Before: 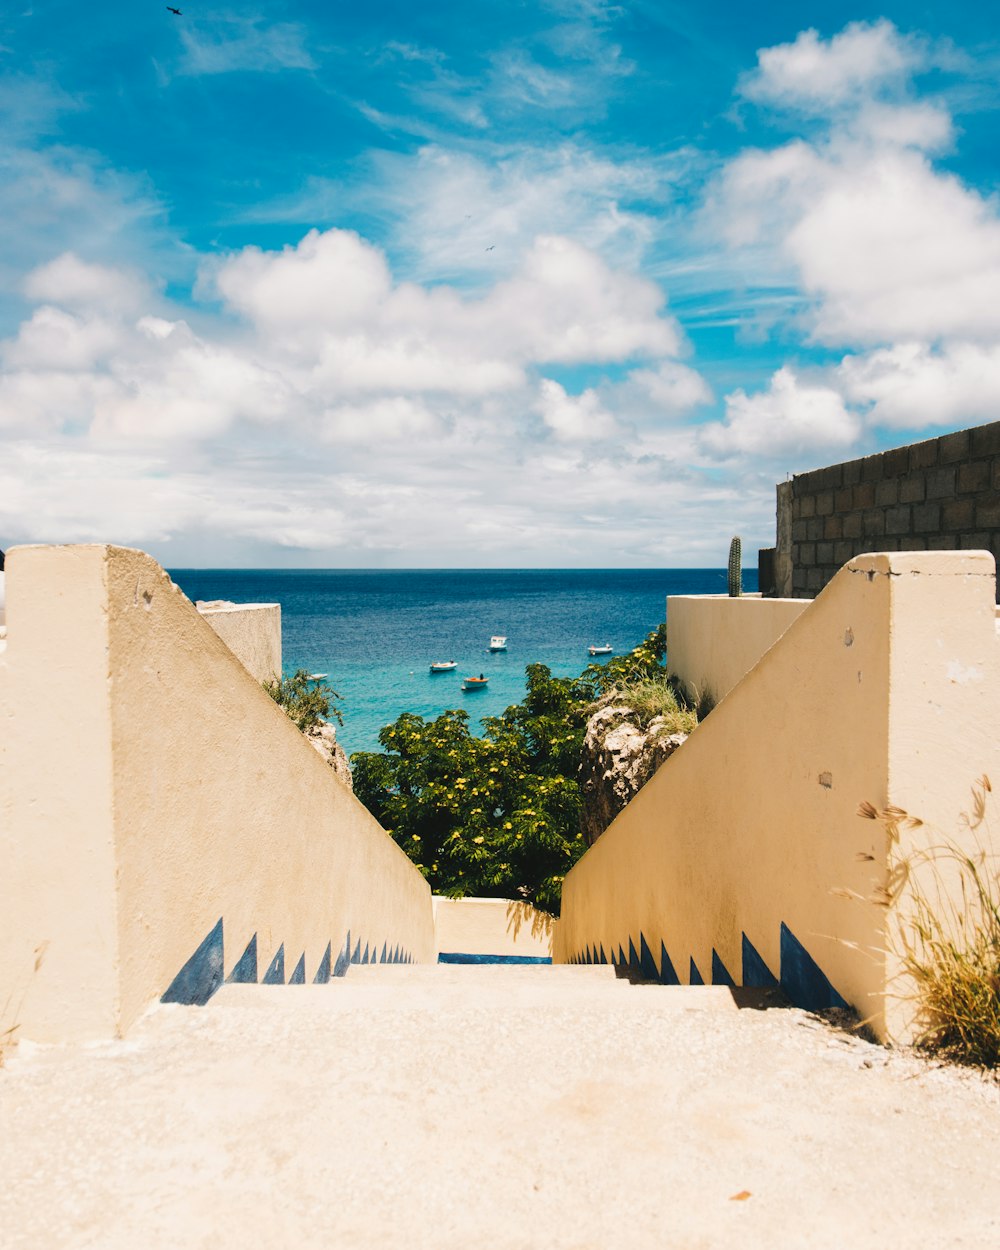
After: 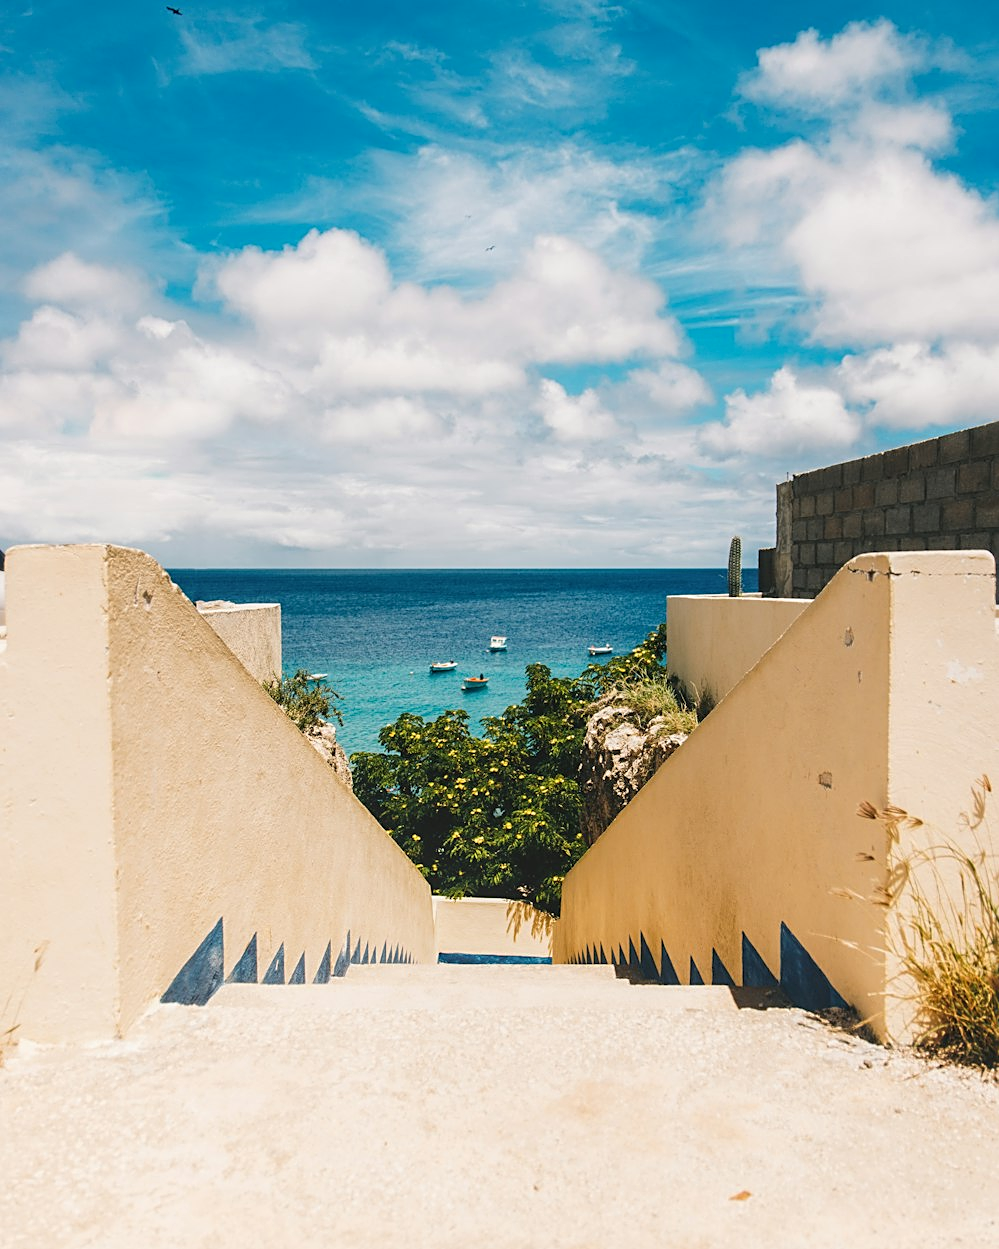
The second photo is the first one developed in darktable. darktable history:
local contrast: detail 110%
sharpen: on, module defaults
crop: left 0.093%
